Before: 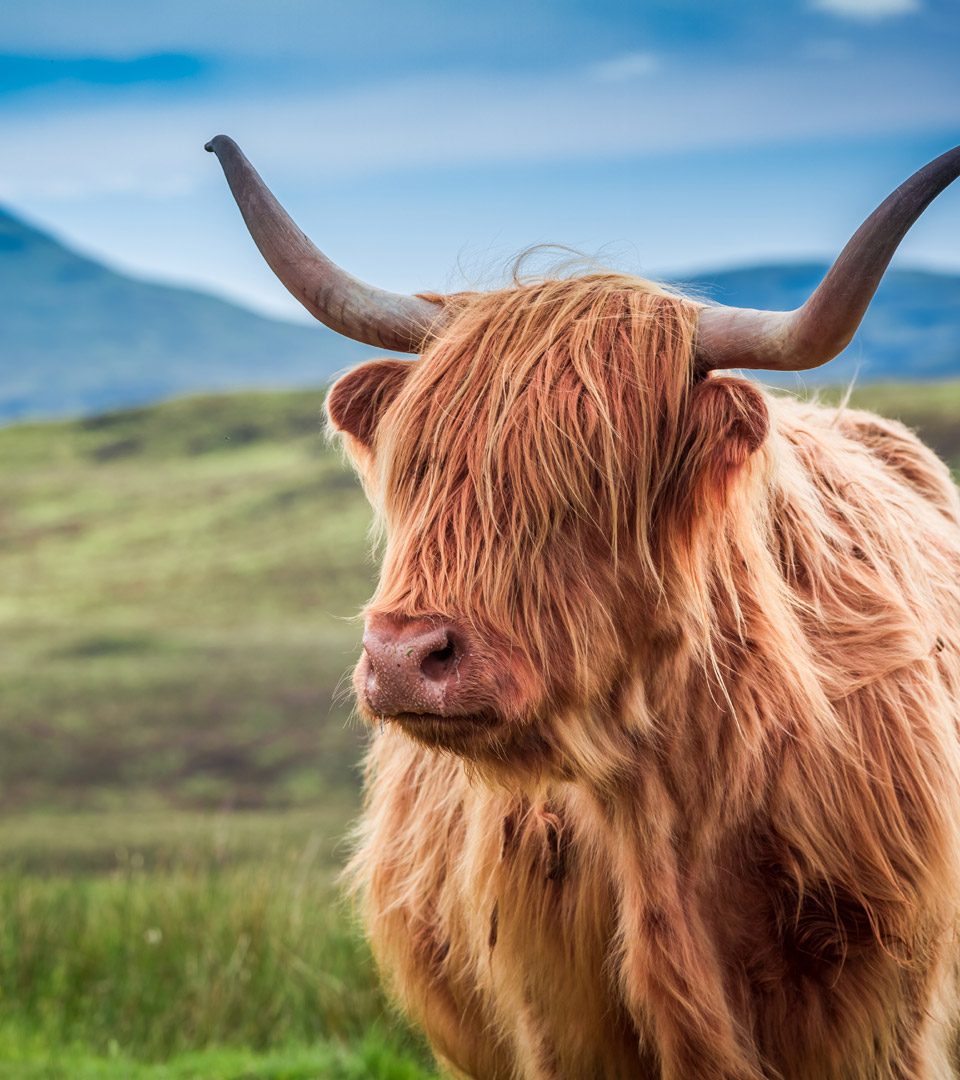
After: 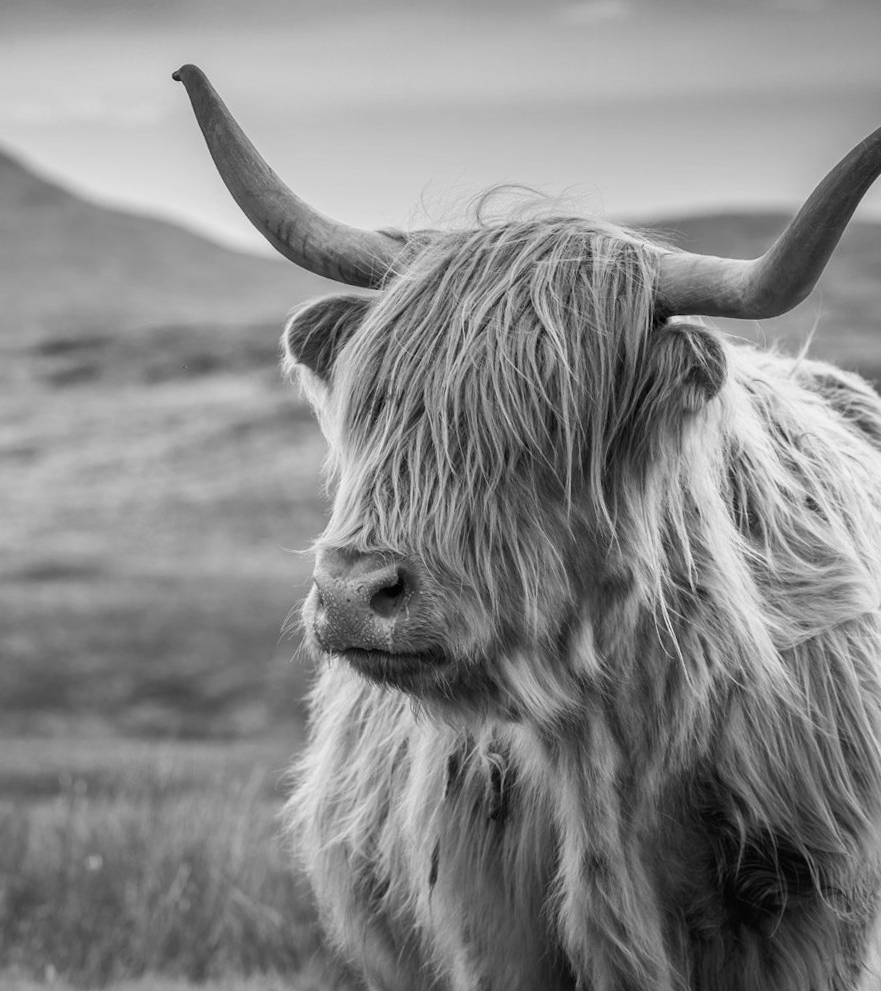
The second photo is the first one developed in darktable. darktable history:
crop and rotate: angle -1.96°, left 3.097%, top 4.154%, right 1.586%, bottom 0.529%
monochrome: on, module defaults
